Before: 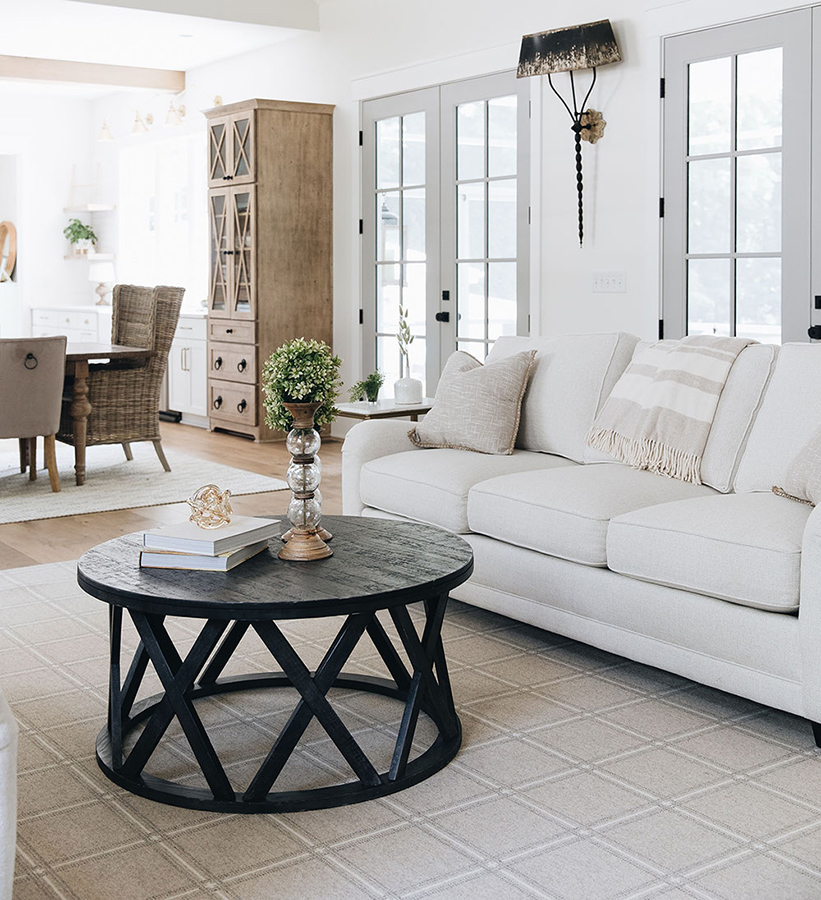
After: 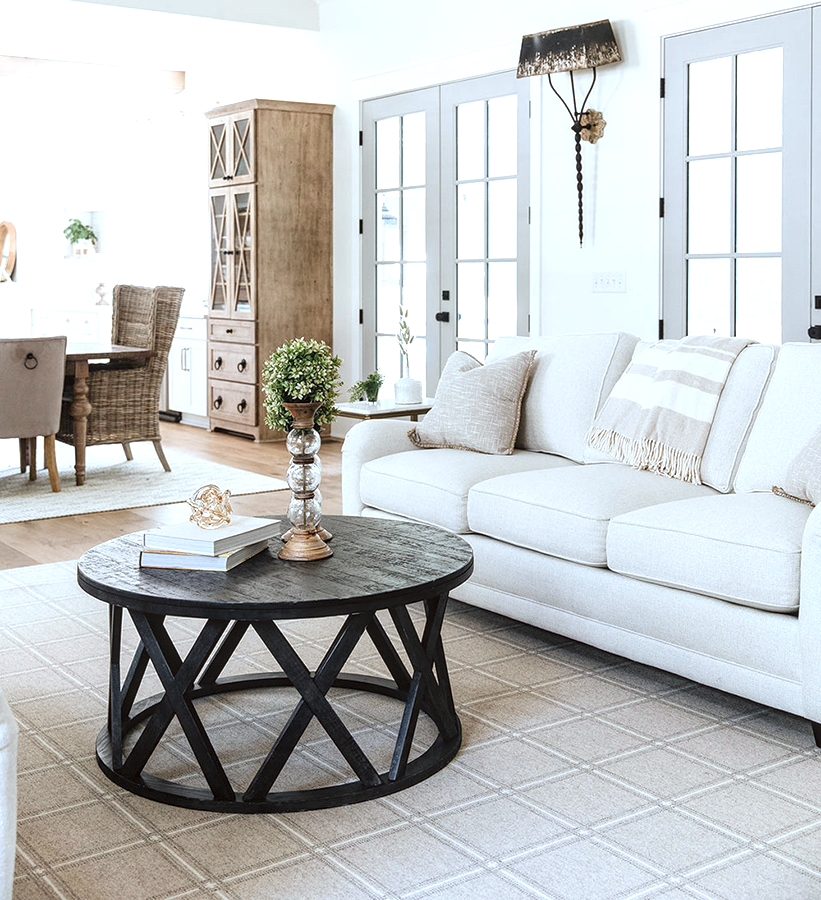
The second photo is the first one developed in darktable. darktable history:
exposure: black level correction 0.001, exposure 0.499 EV, compensate highlight preservation false
local contrast: on, module defaults
color correction: highlights a* -3.43, highlights b* -6.69, shadows a* 3.16, shadows b* 5.45
contrast equalizer: y [[0.5 ×4, 0.524, 0.59], [0.5 ×6], [0.5 ×6], [0, 0, 0, 0.01, 0.045, 0.012], [0, 0, 0, 0.044, 0.195, 0.131]], mix -0.215
